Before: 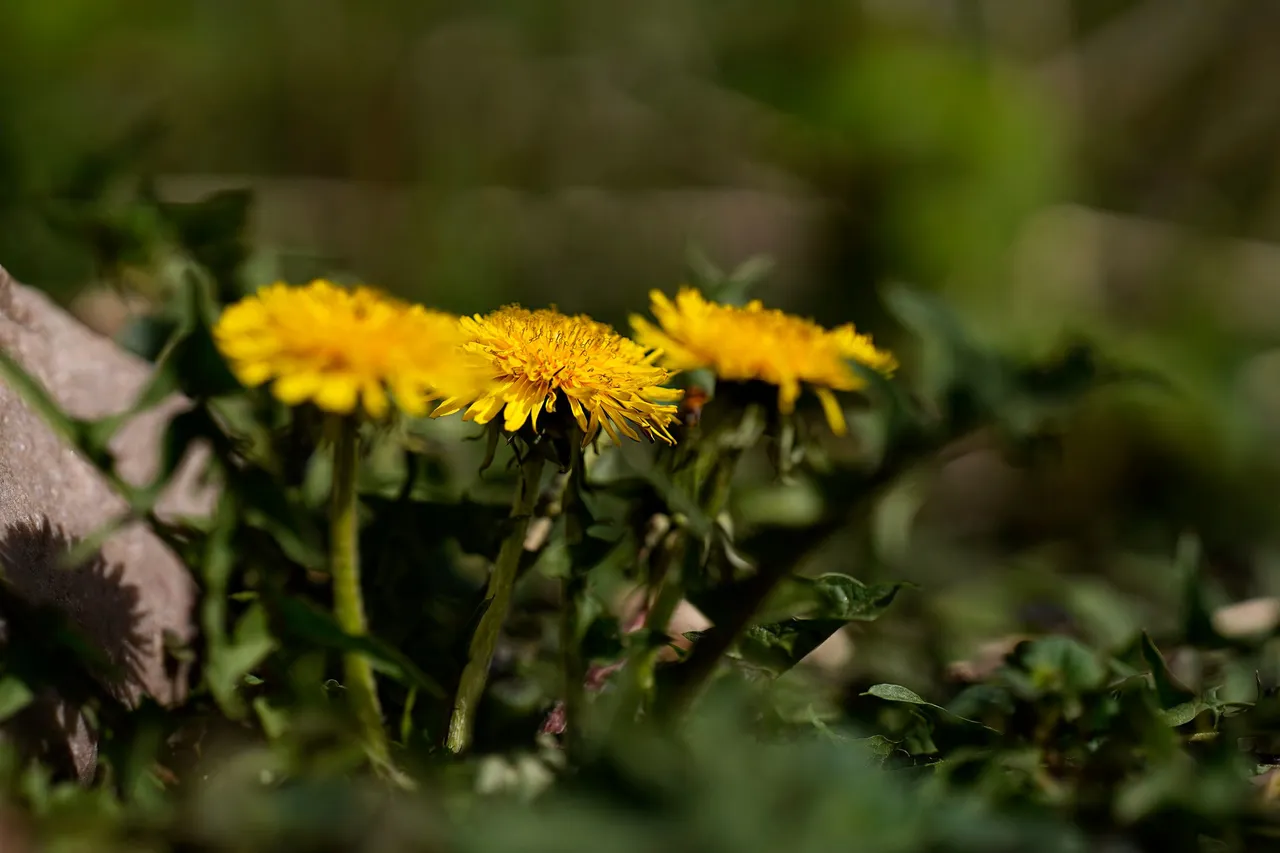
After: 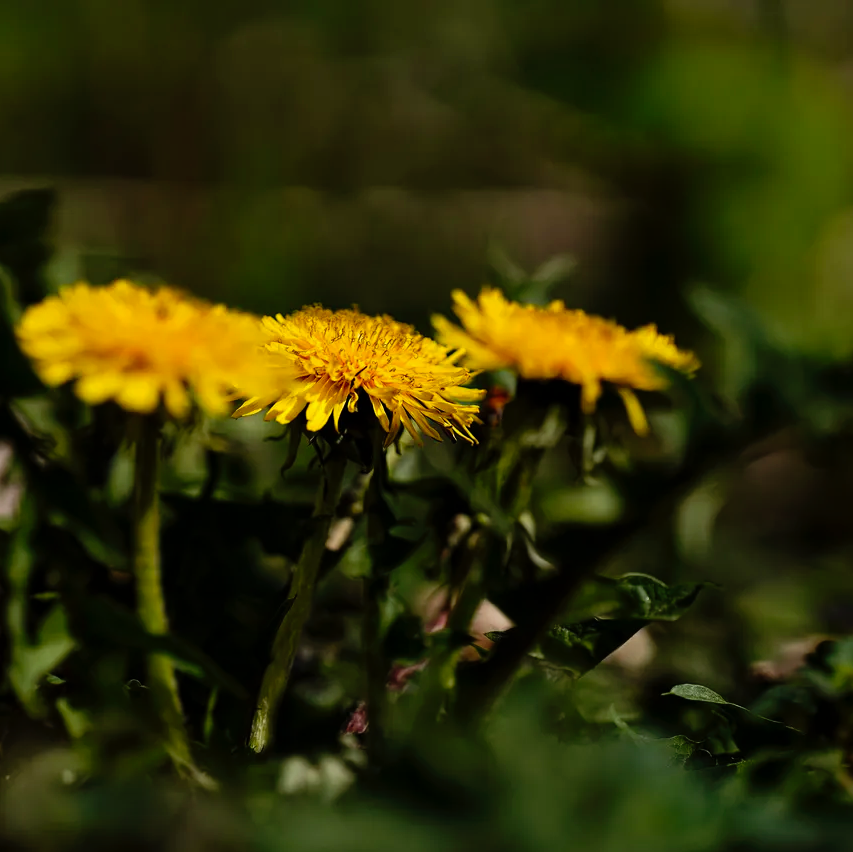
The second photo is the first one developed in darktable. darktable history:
crop and rotate: left 15.546%, right 17.787%
tone curve: curves: ch0 [(0, 0) (0.003, 0.001) (0.011, 0.004) (0.025, 0.011) (0.044, 0.021) (0.069, 0.028) (0.1, 0.036) (0.136, 0.051) (0.177, 0.085) (0.224, 0.127) (0.277, 0.193) (0.335, 0.266) (0.399, 0.338) (0.468, 0.419) (0.543, 0.504) (0.623, 0.593) (0.709, 0.689) (0.801, 0.784) (0.898, 0.888) (1, 1)], preserve colors none
